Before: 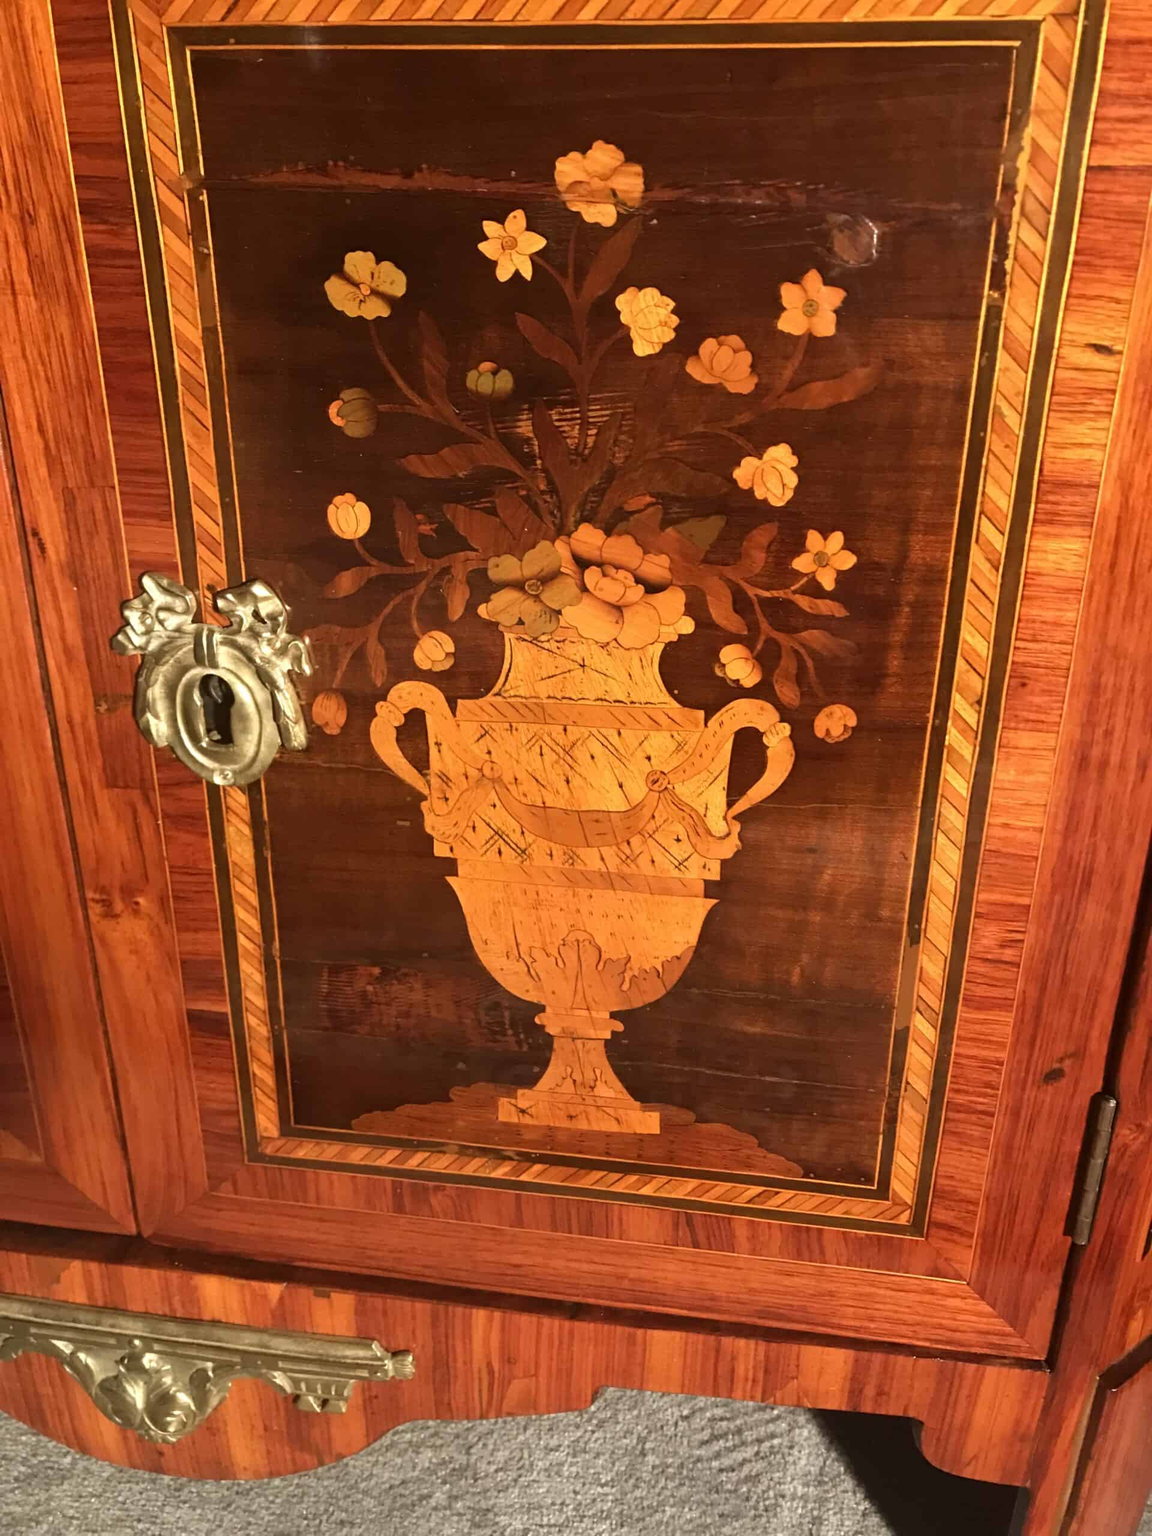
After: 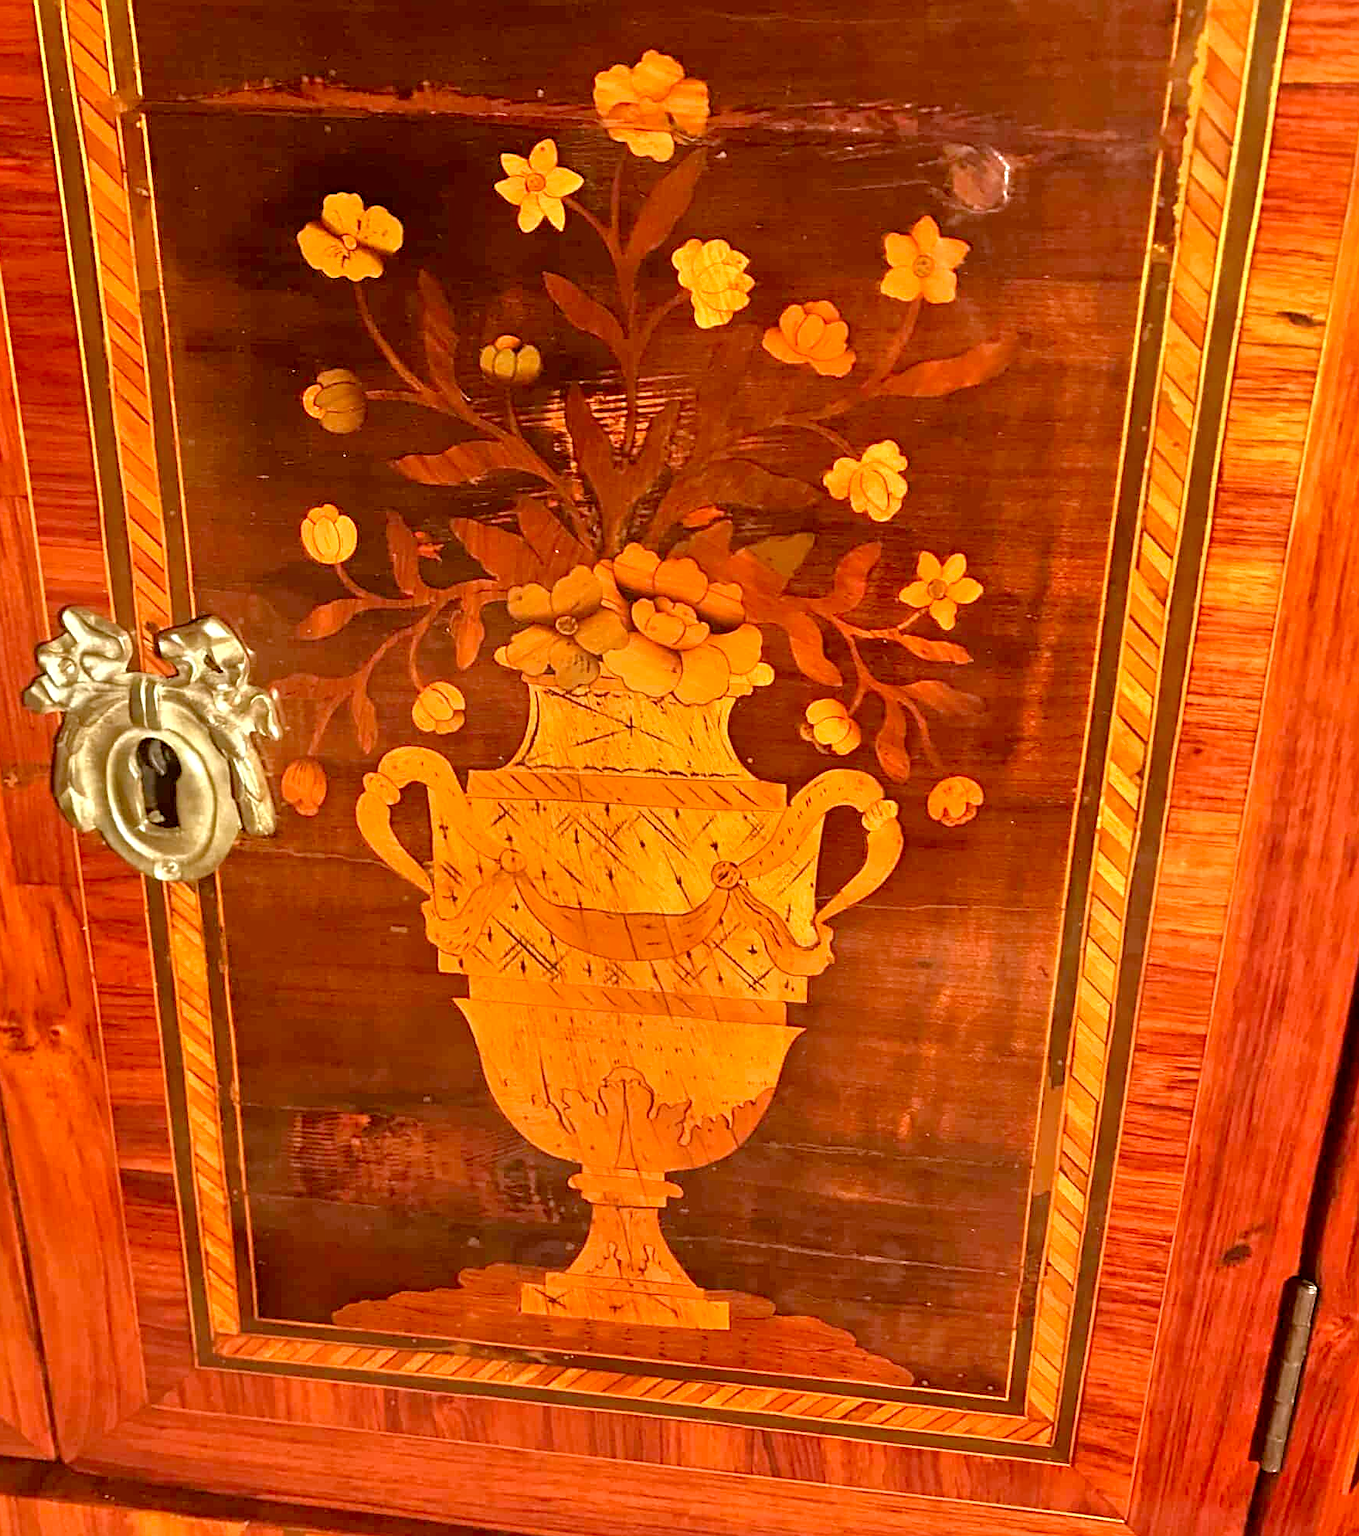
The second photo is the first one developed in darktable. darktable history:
sharpen: on, module defaults
tone equalizer: -7 EV 0.15 EV, -6 EV 0.6 EV, -5 EV 1.15 EV, -4 EV 1.33 EV, -3 EV 1.15 EV, -2 EV 0.6 EV, -1 EV 0.15 EV, mask exposure compensation -0.5 EV
exposure: black level correction 0.005, exposure 0.001 EV, compensate highlight preservation false
crop: left 8.155%, top 6.611%, bottom 15.385%
